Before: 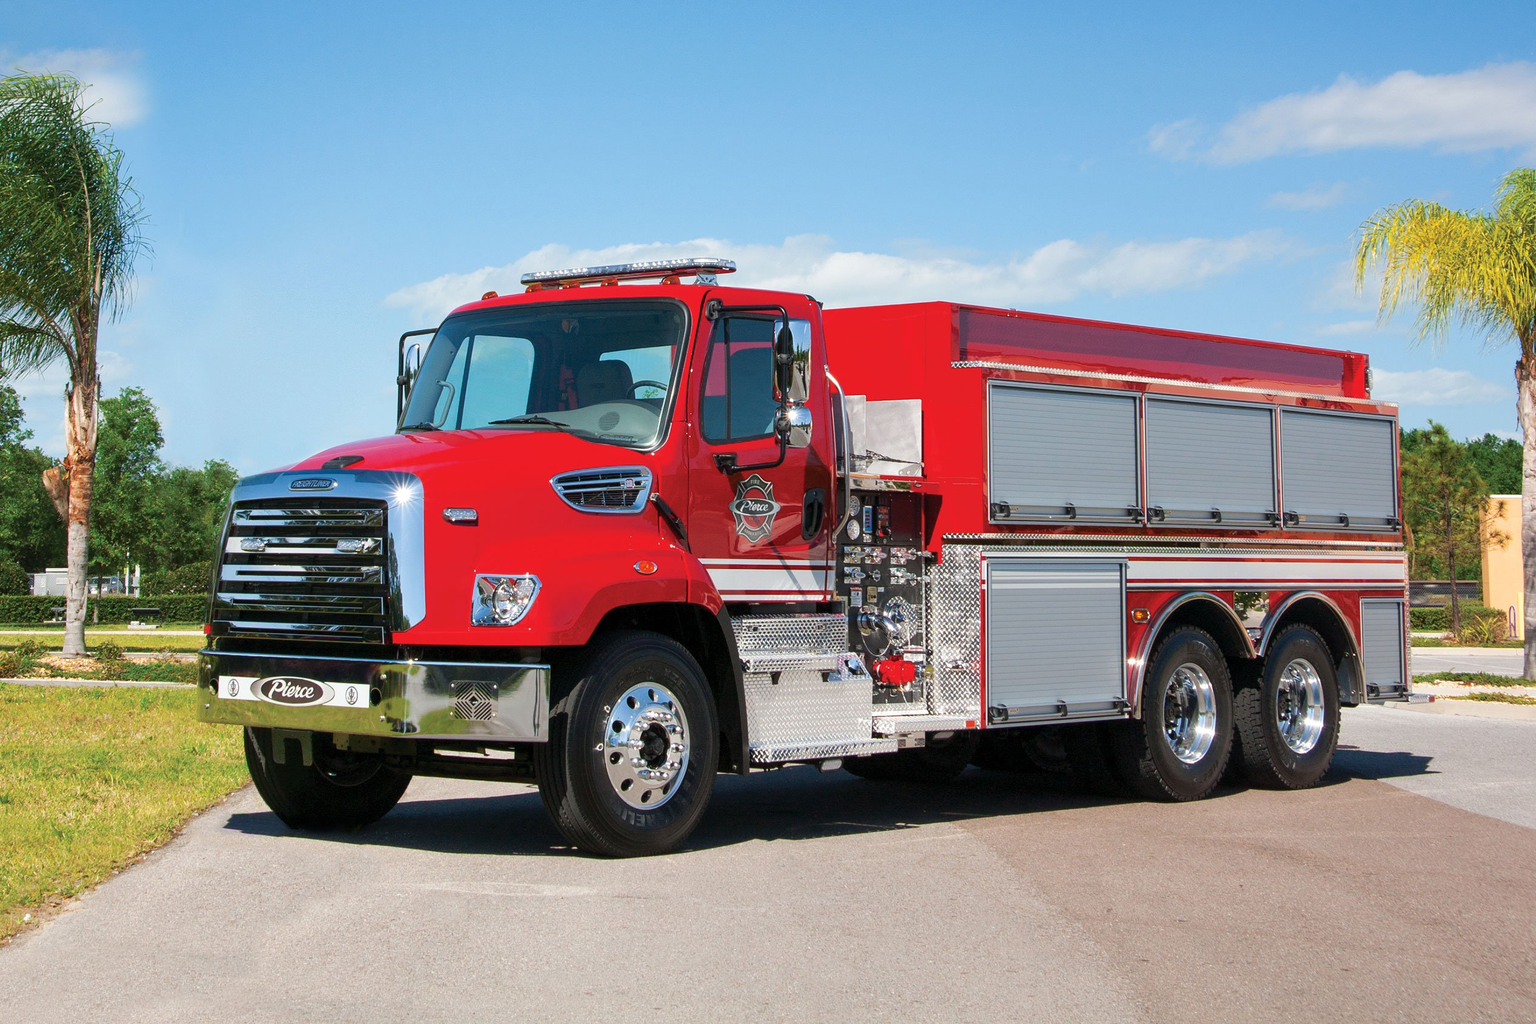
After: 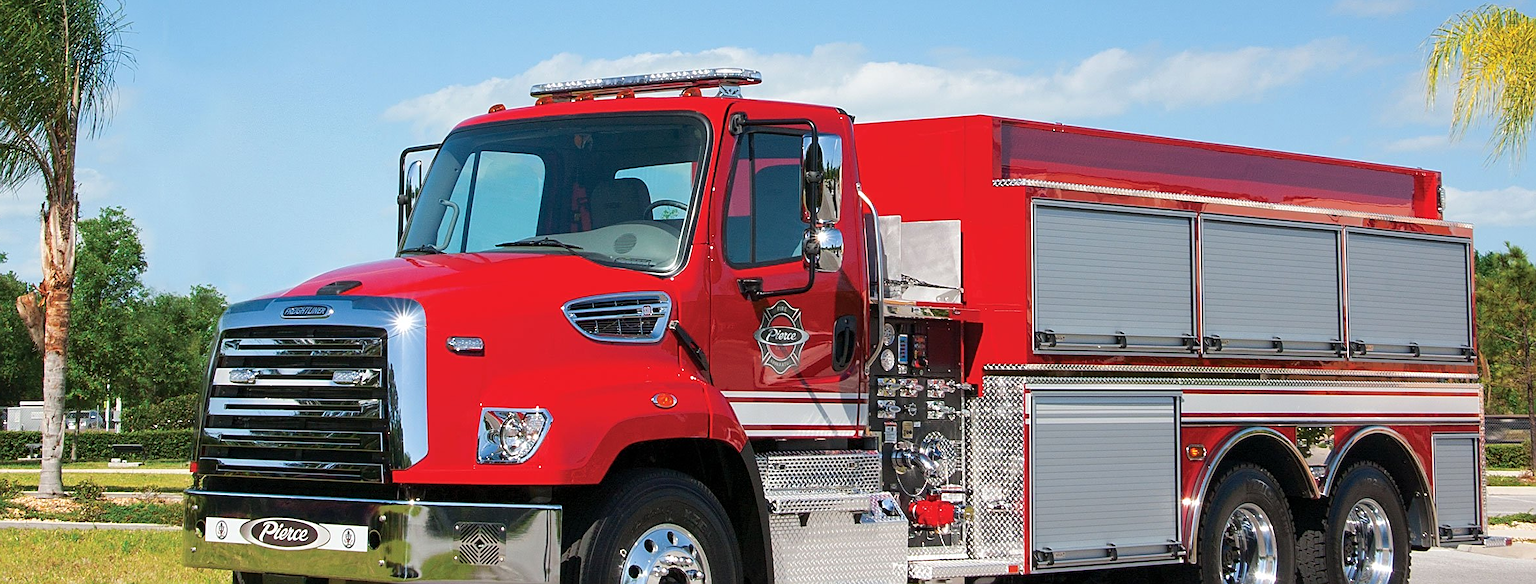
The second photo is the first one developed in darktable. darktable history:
sharpen: on, module defaults
crop: left 1.792%, top 19.033%, right 5.093%, bottom 27.855%
